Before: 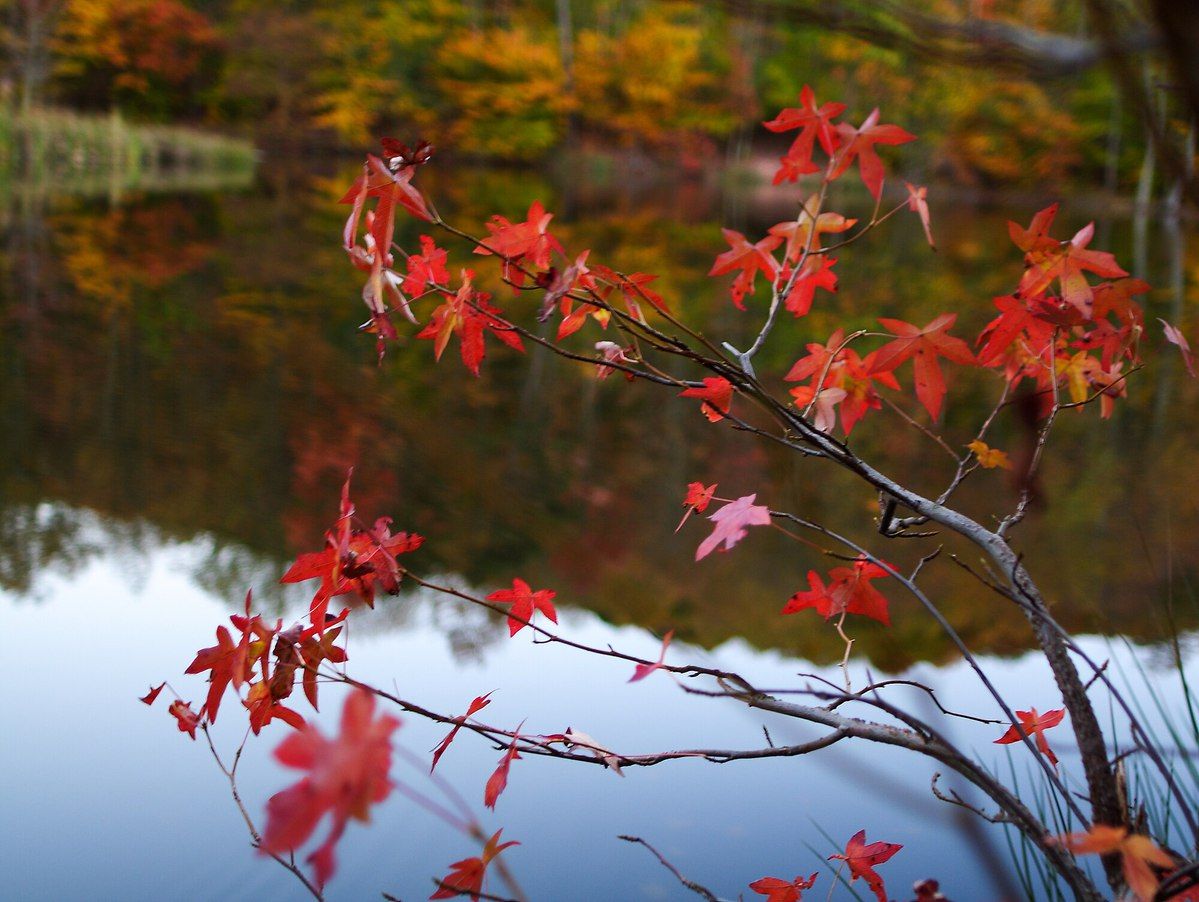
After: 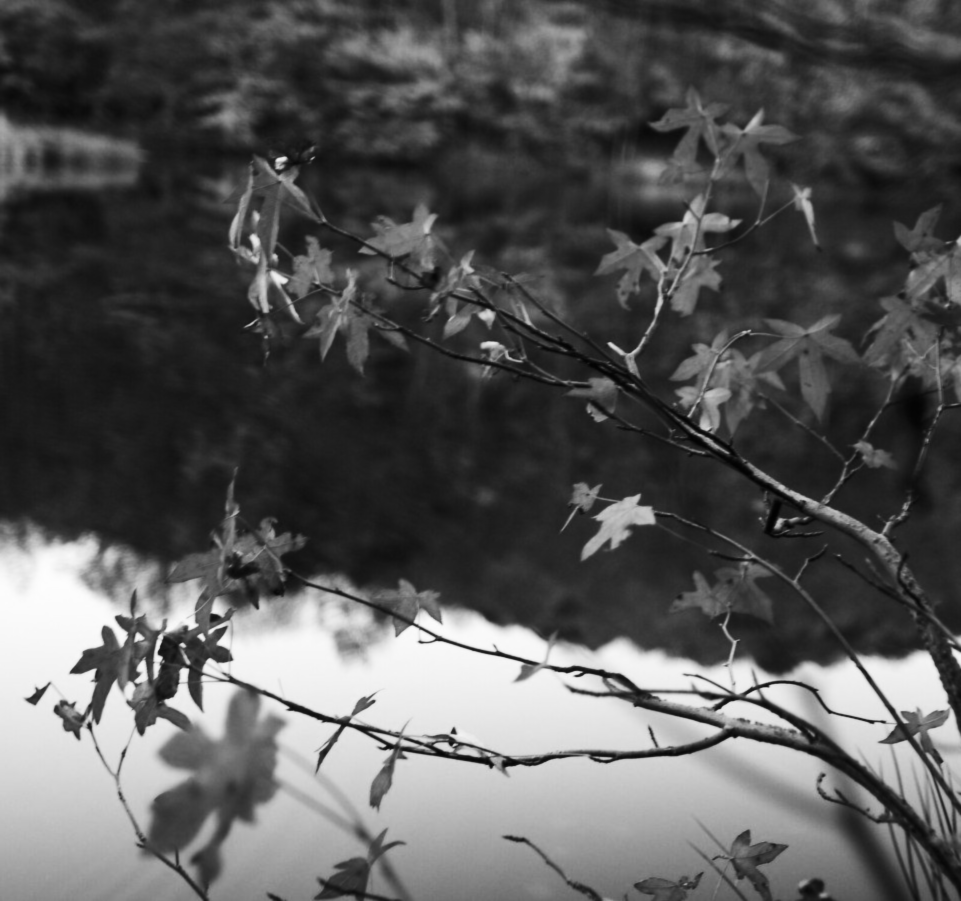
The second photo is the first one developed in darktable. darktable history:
crop and rotate: left 9.597%, right 10.195%
white balance: emerald 1
lowpass: radius 0.76, contrast 1.56, saturation 0, unbound 0
